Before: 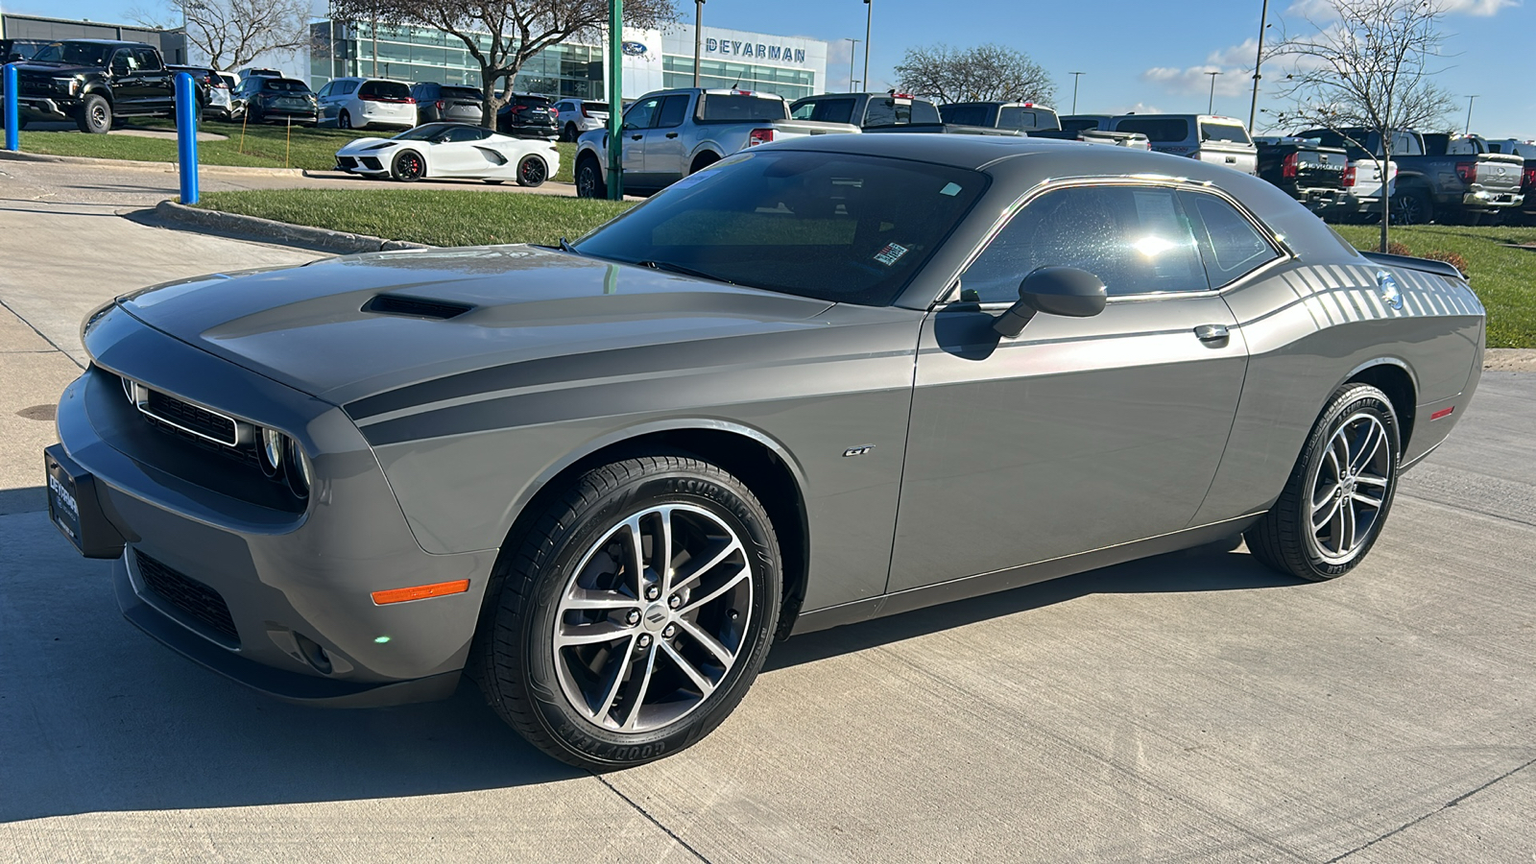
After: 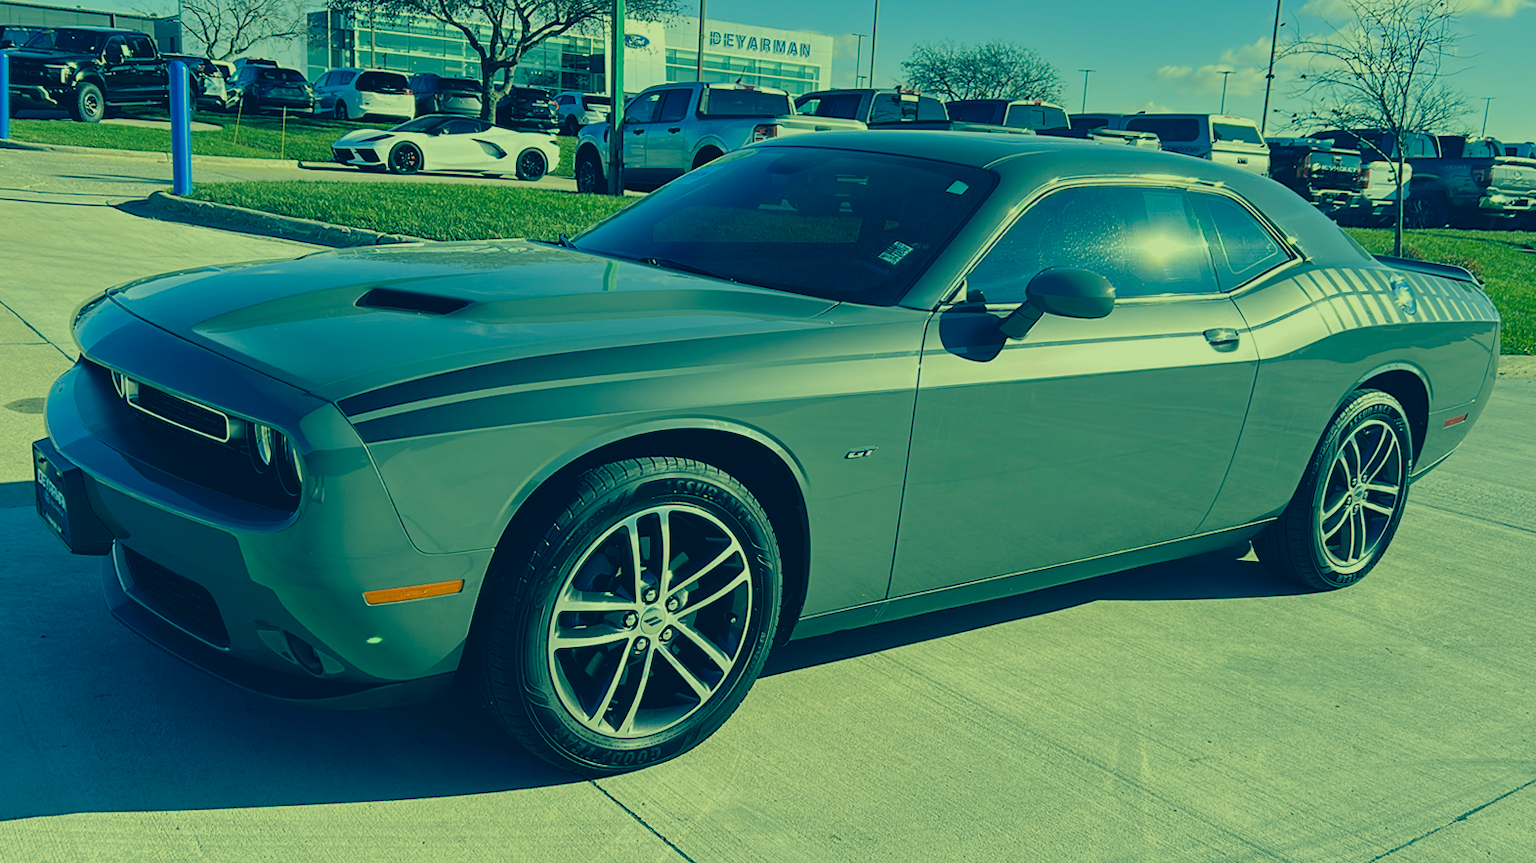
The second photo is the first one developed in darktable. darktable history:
crop and rotate: angle -0.571°
filmic rgb: black relative exposure -7.65 EV, white relative exposure 4.56 EV, hardness 3.61
color balance rgb: perceptual saturation grading › global saturation -1.582%, perceptual saturation grading › highlights -7.475%, perceptual saturation grading › mid-tones 8.69%, perceptual saturation grading › shadows 3.74%
color correction: highlights a* -15.86, highlights b* 39.91, shadows a* -39.5, shadows b* -25.98
